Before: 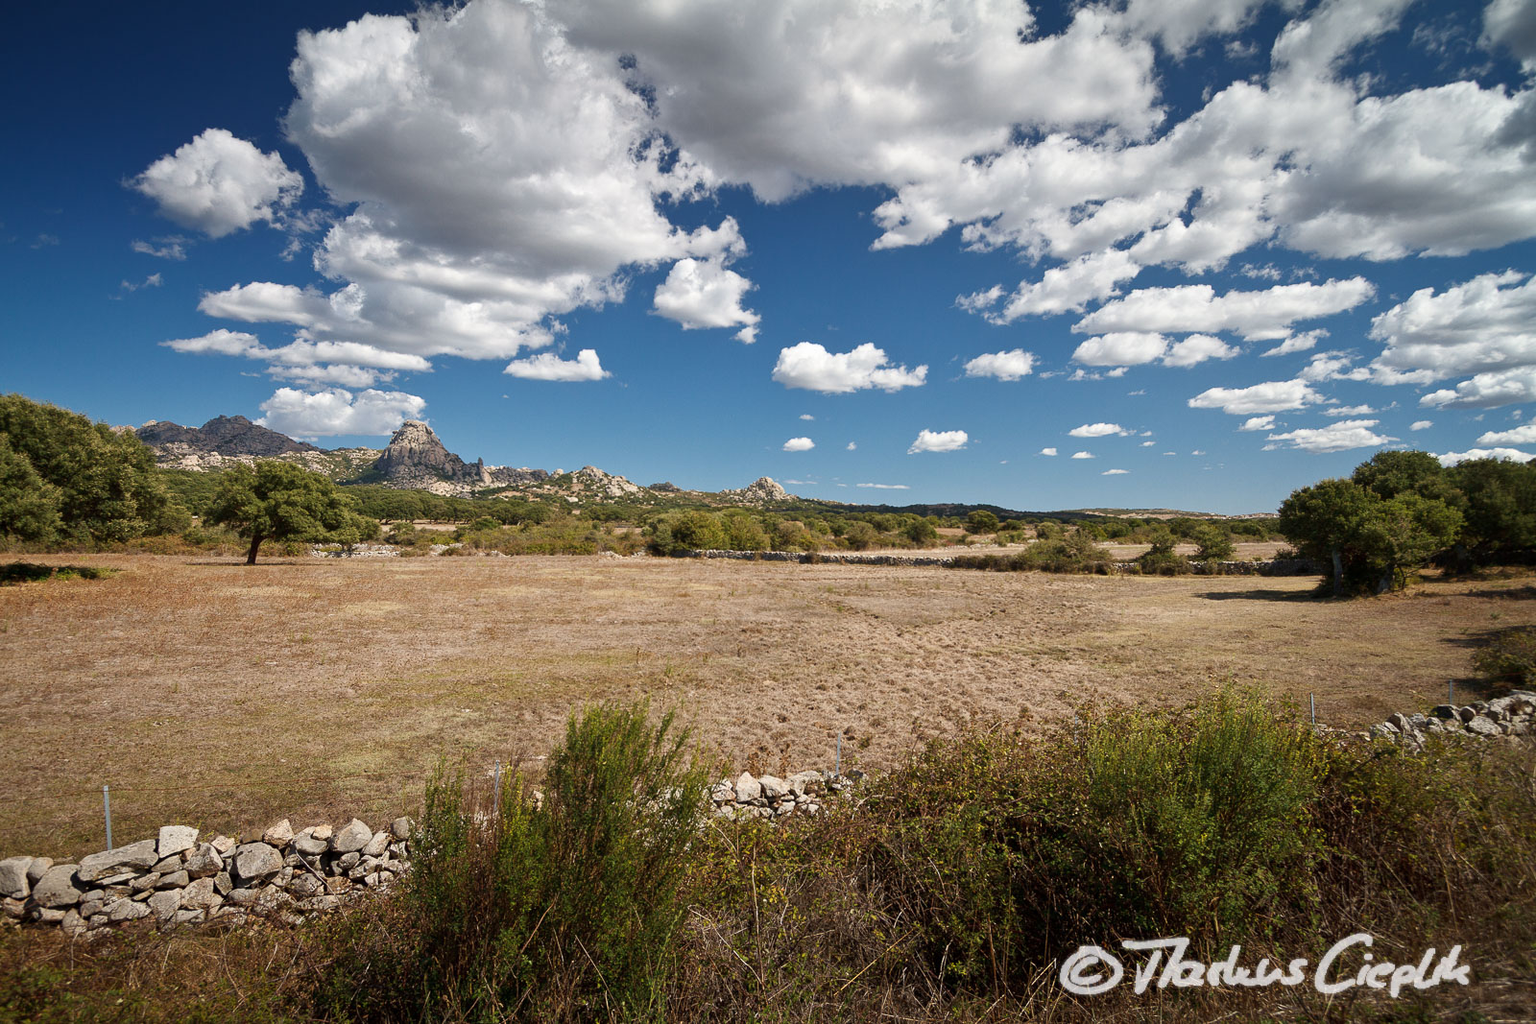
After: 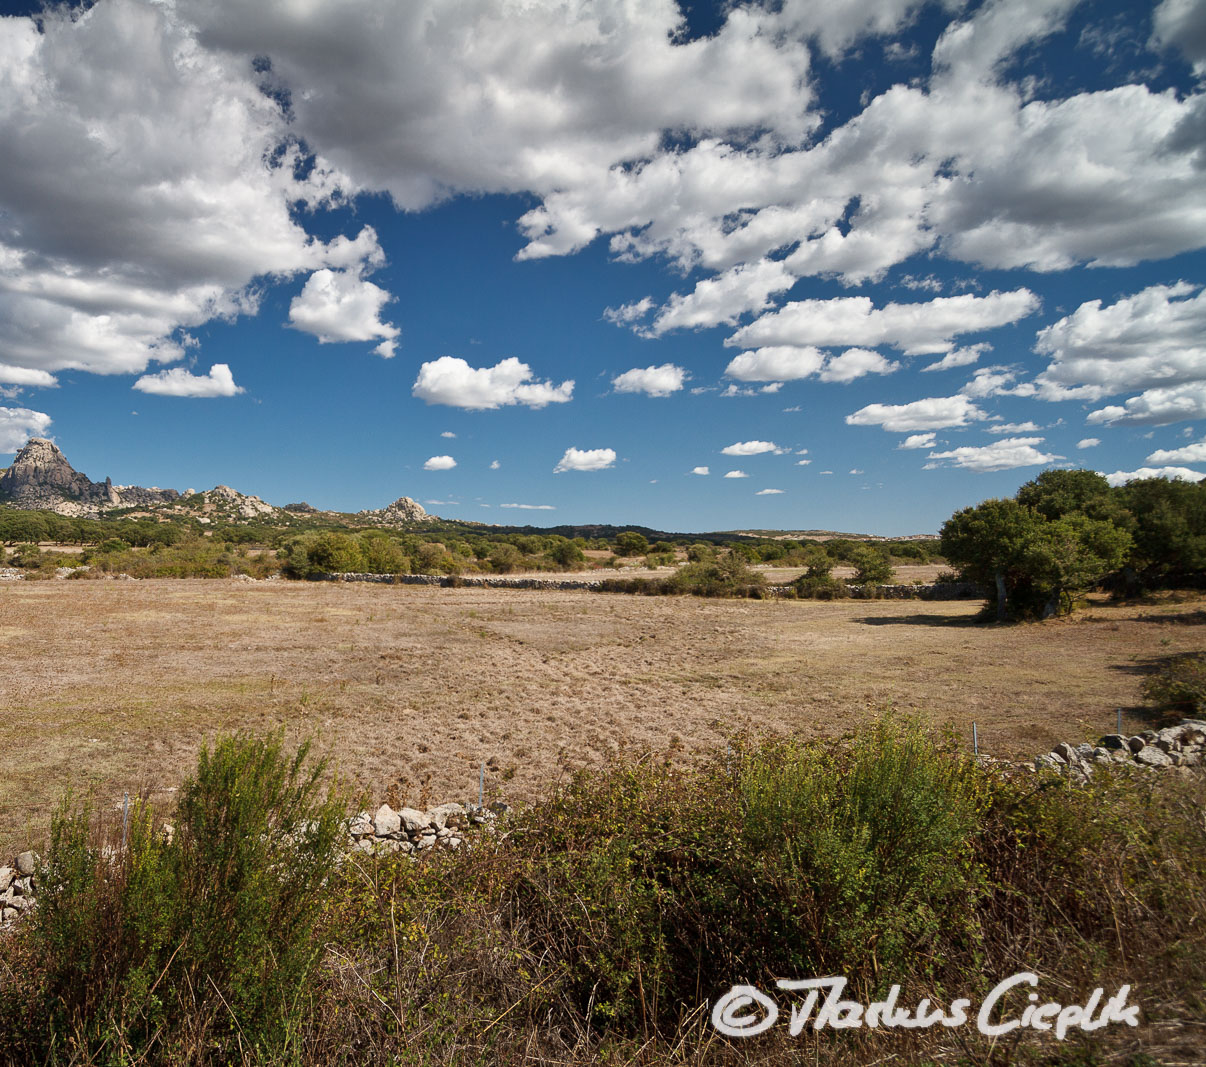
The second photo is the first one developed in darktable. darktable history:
crop and rotate: left 24.6%
shadows and highlights: shadows 43.71, white point adjustment -1.46, soften with gaussian
